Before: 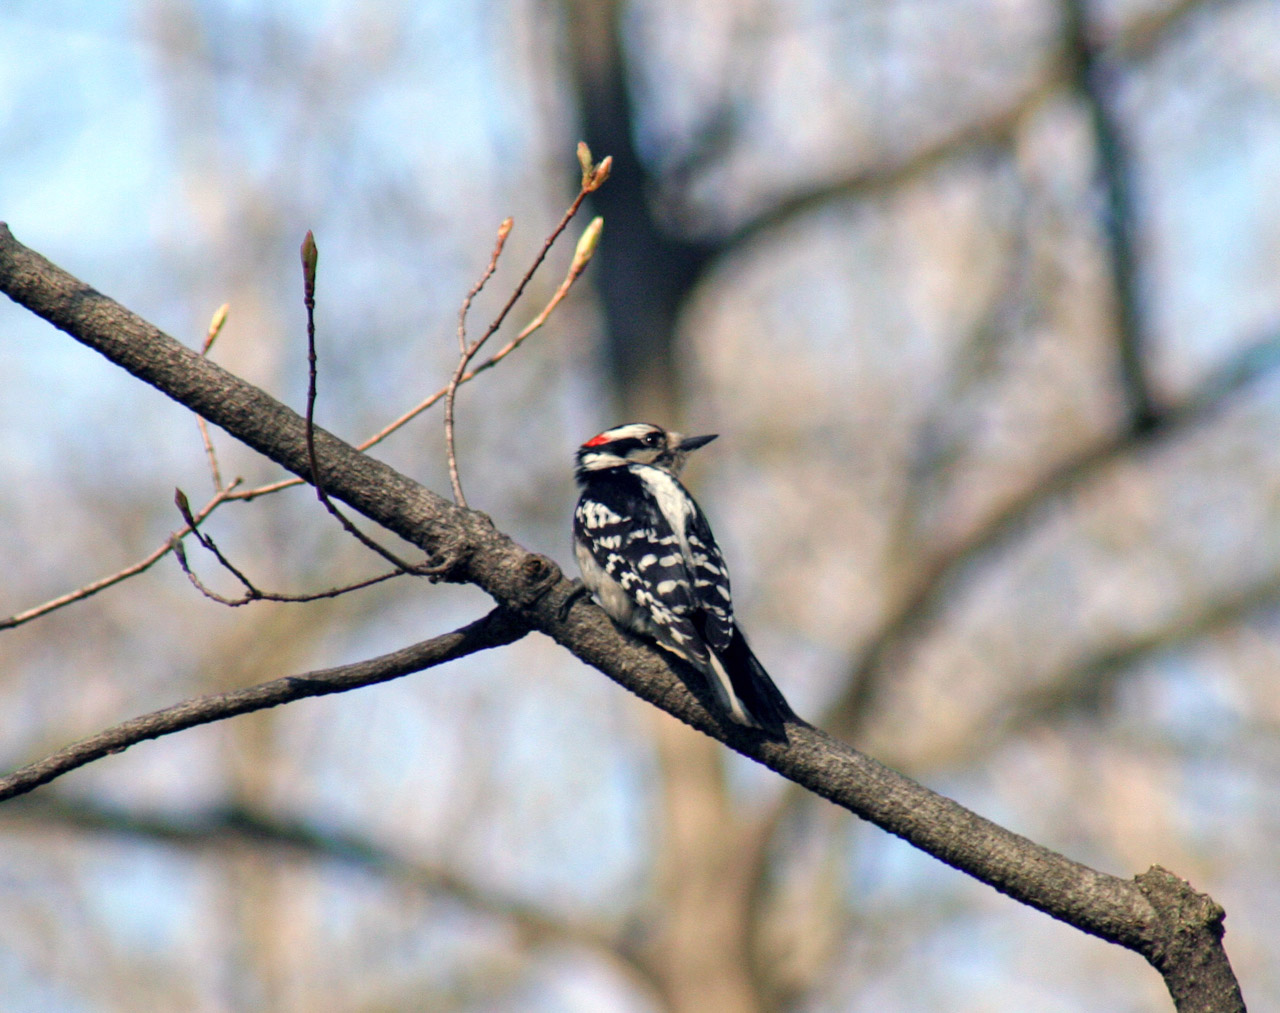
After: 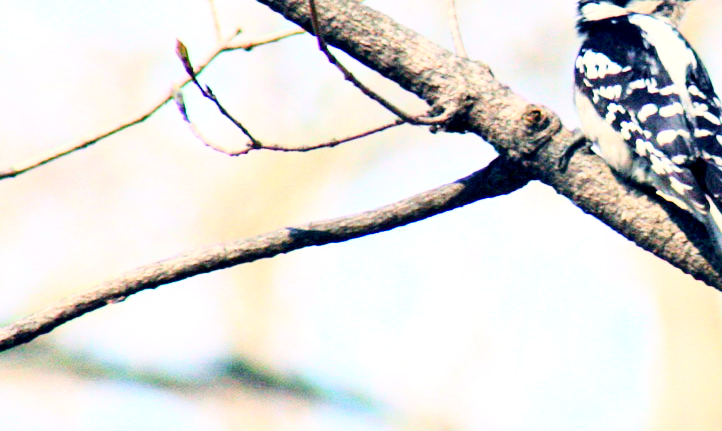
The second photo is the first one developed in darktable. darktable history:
exposure: exposure 1.15 EV, compensate highlight preservation false
color balance rgb: shadows lift › chroma 1%, shadows lift › hue 113°, highlights gain › chroma 0.2%, highlights gain › hue 333°, perceptual saturation grading › global saturation 20%, perceptual saturation grading › highlights -50%, perceptual saturation grading › shadows 25%, contrast -10%
base curve: curves: ch0 [(0, 0) (0.018, 0.026) (0.143, 0.37) (0.33, 0.731) (0.458, 0.853) (0.735, 0.965) (0.905, 0.986) (1, 1)]
crop: top 44.483%, right 43.593%, bottom 12.892%
